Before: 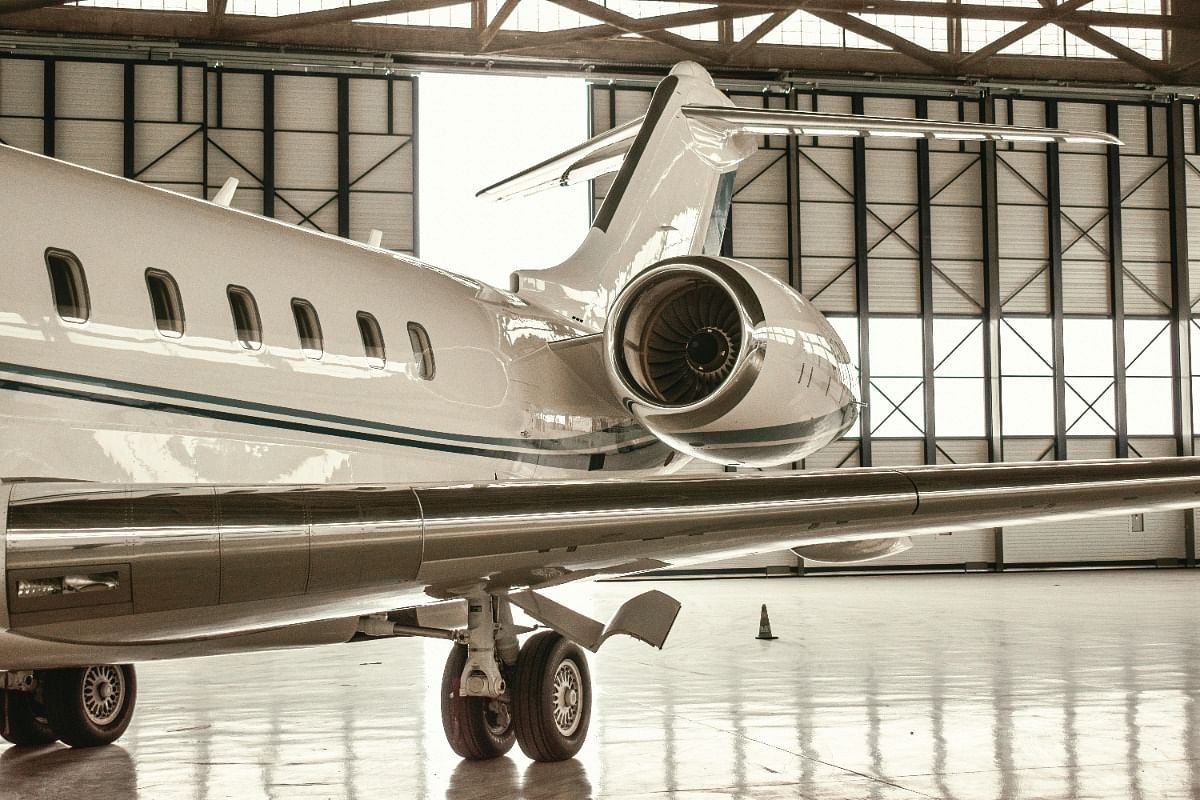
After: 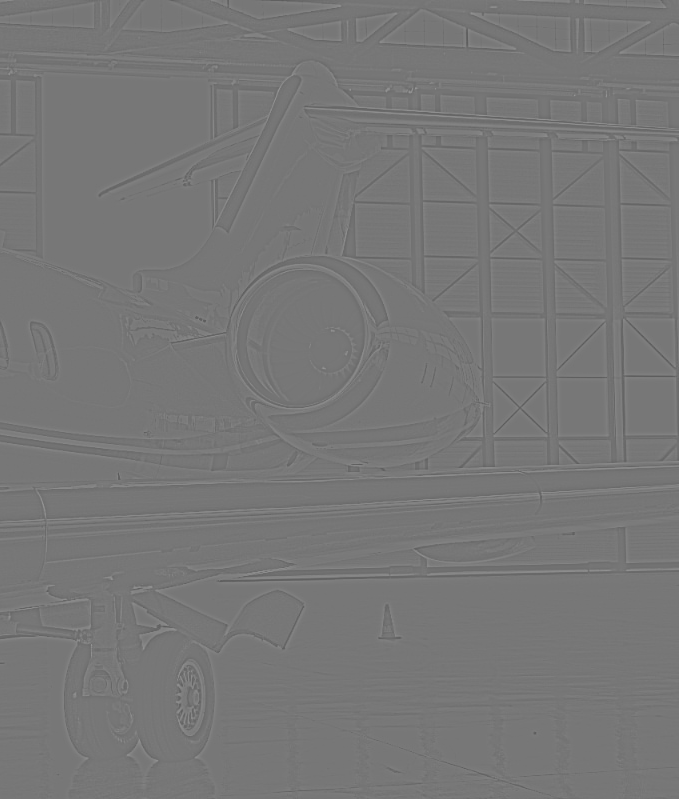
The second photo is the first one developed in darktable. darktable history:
highpass: sharpness 5.84%, contrast boost 8.44%
tone equalizer: -8 EV -2 EV, -7 EV -2 EV, -6 EV -2 EV, -5 EV -2 EV, -4 EV -2 EV, -3 EV -2 EV, -2 EV -2 EV, -1 EV -1.63 EV, +0 EV -2 EV
rotate and perspective: automatic cropping off
crop: left 31.458%, top 0%, right 11.876%
graduated density: rotation 5.63°, offset 76.9
